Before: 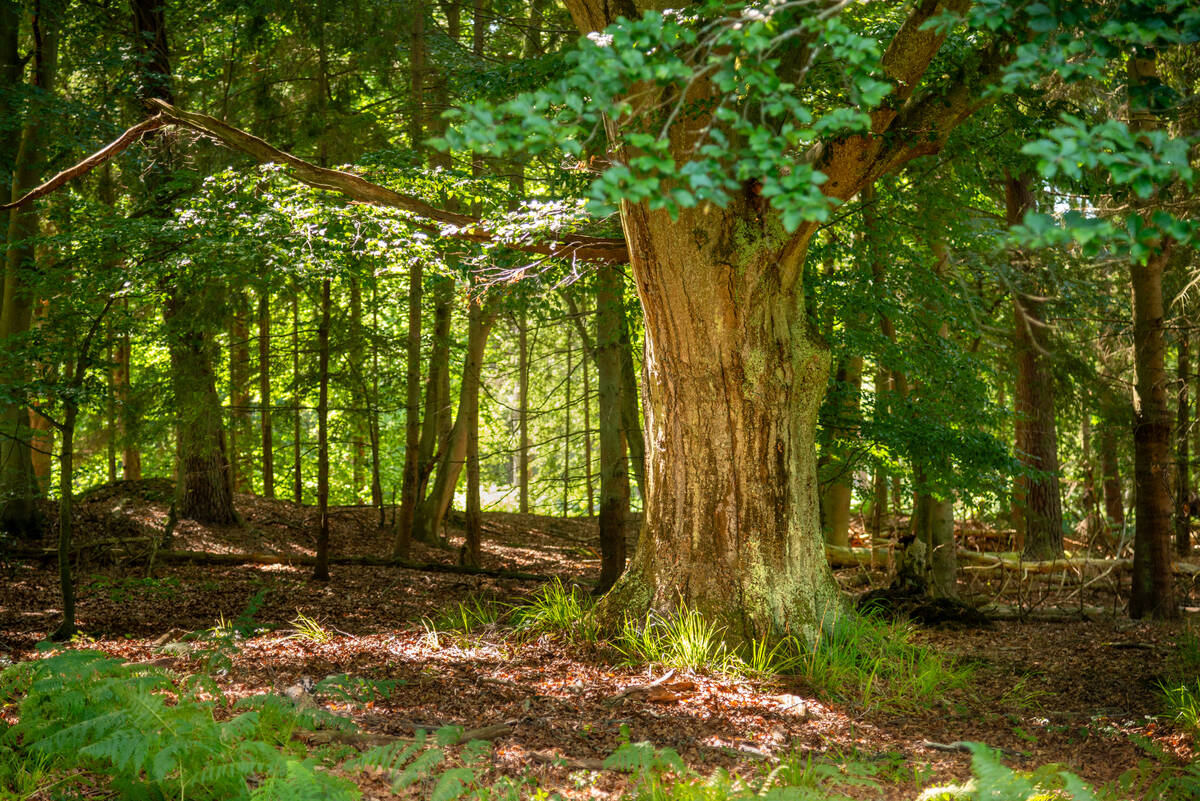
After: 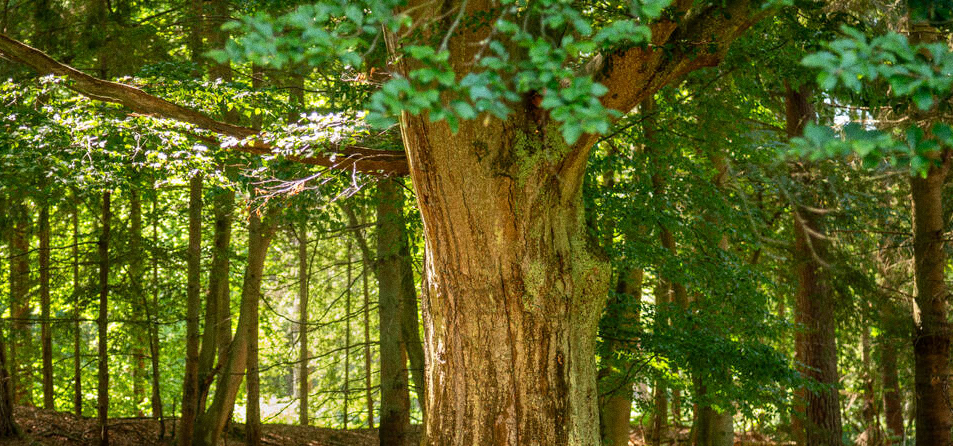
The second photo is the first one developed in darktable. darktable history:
white balance: red 1, blue 1
crop: left 18.38%, top 11.092%, right 2.134%, bottom 33.217%
grain: strength 26%
